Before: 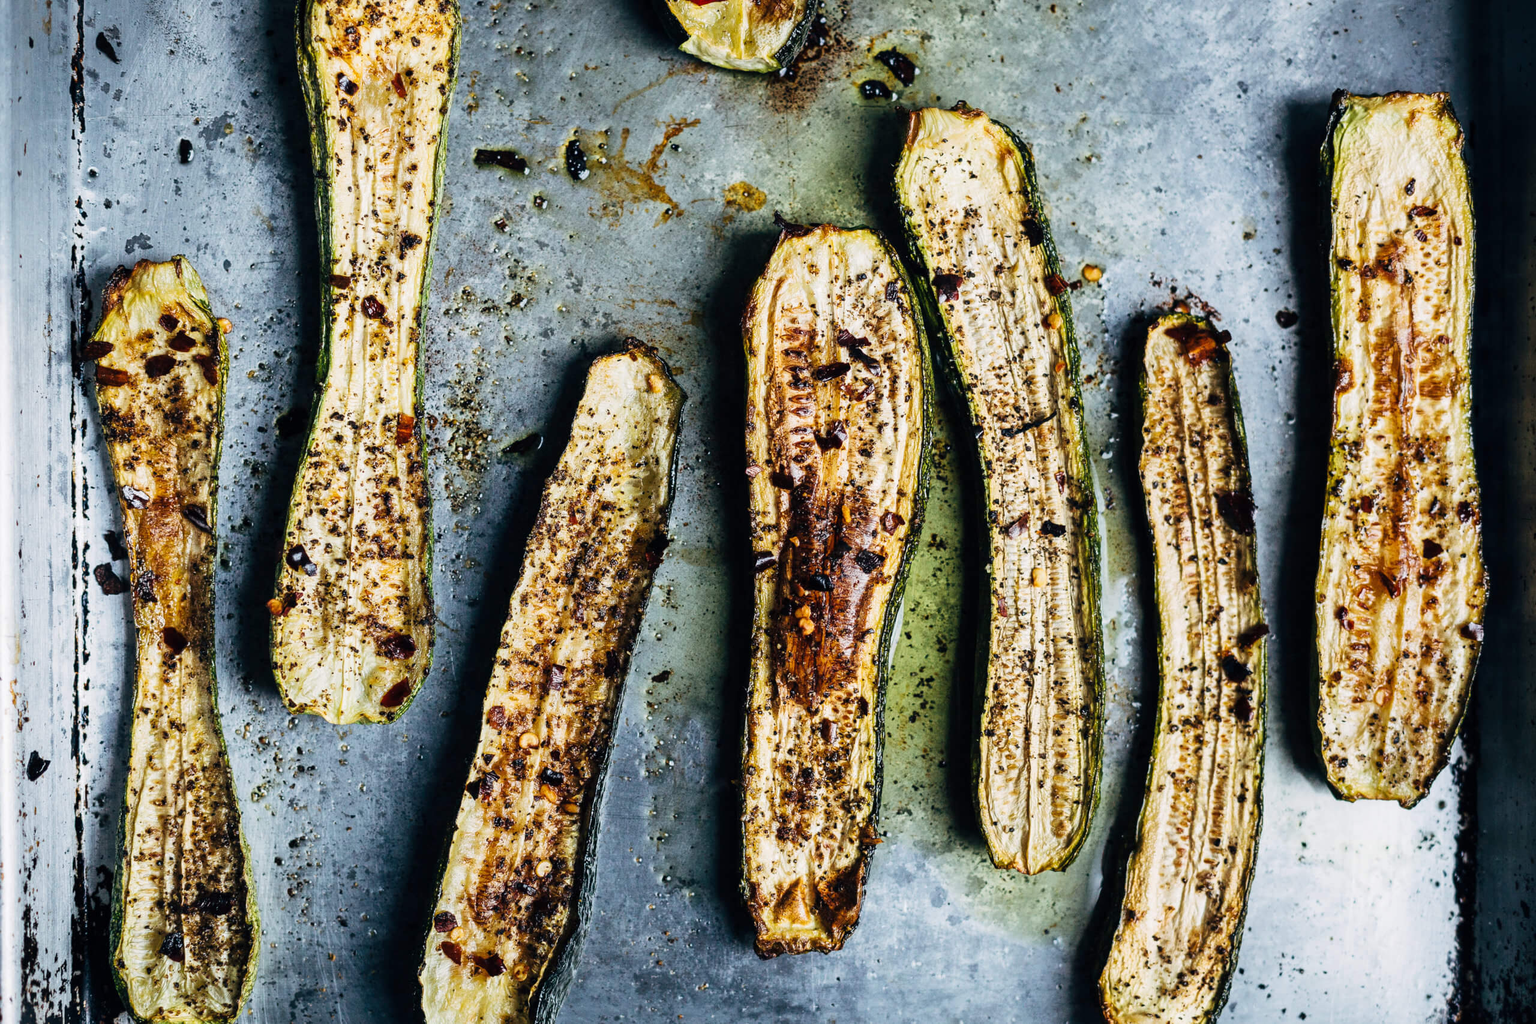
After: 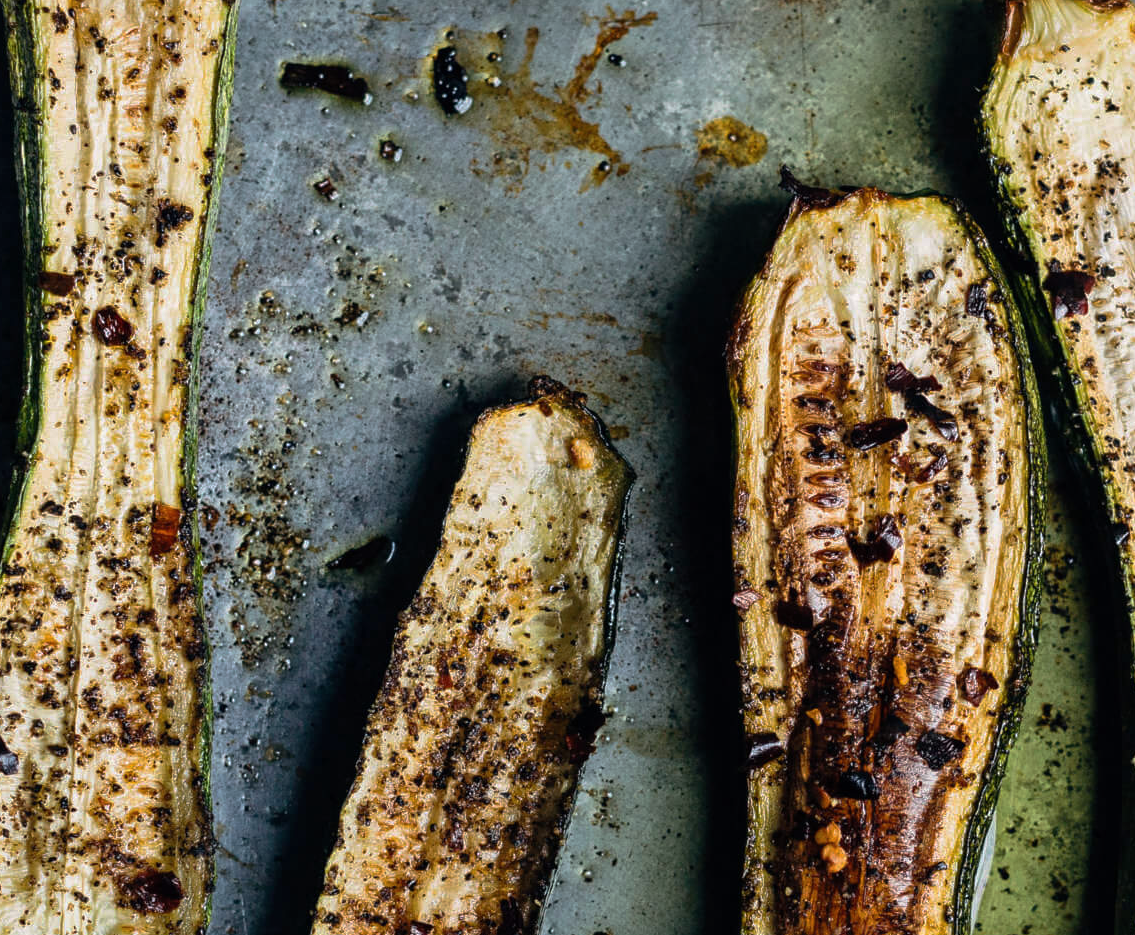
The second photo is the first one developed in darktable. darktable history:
crop: left 19.953%, top 10.901%, right 35.68%, bottom 34.299%
base curve: curves: ch0 [(0, 0) (0.595, 0.418) (1, 1)], preserve colors none
